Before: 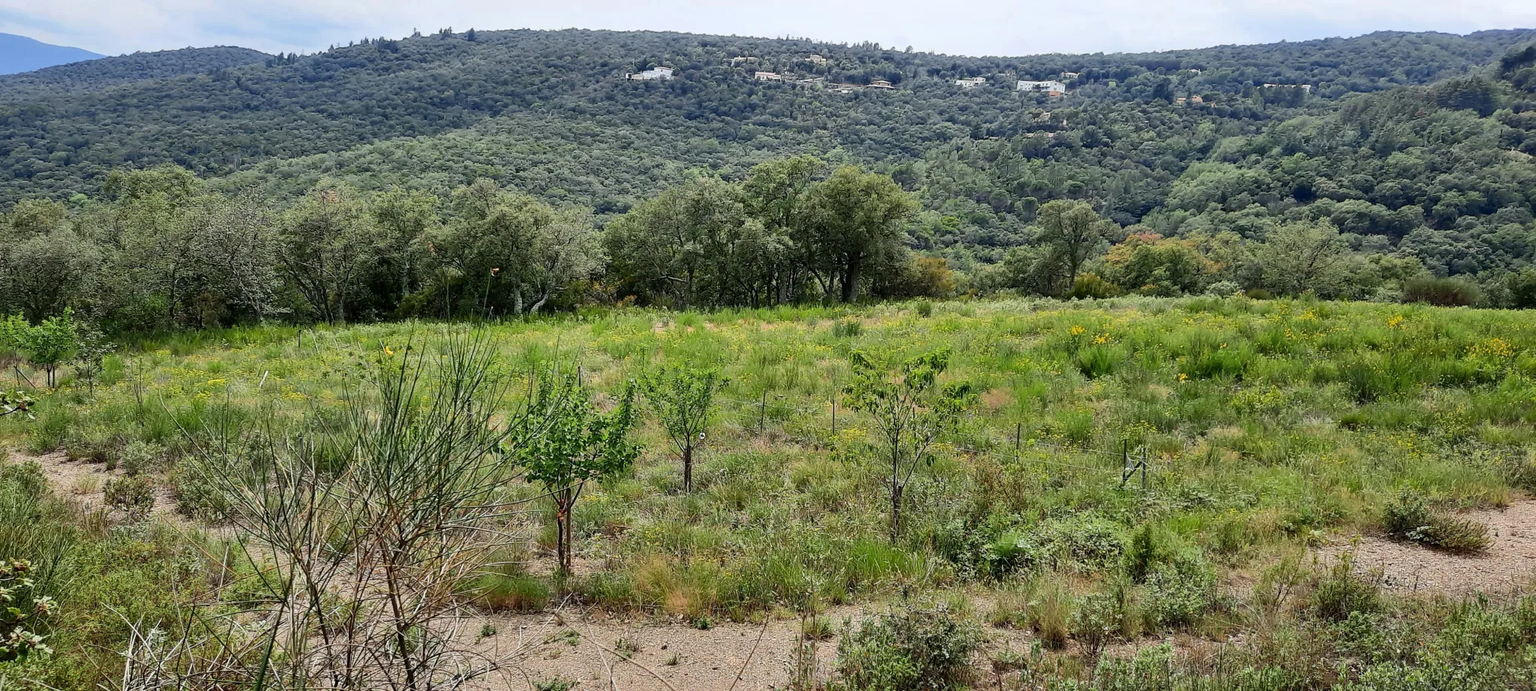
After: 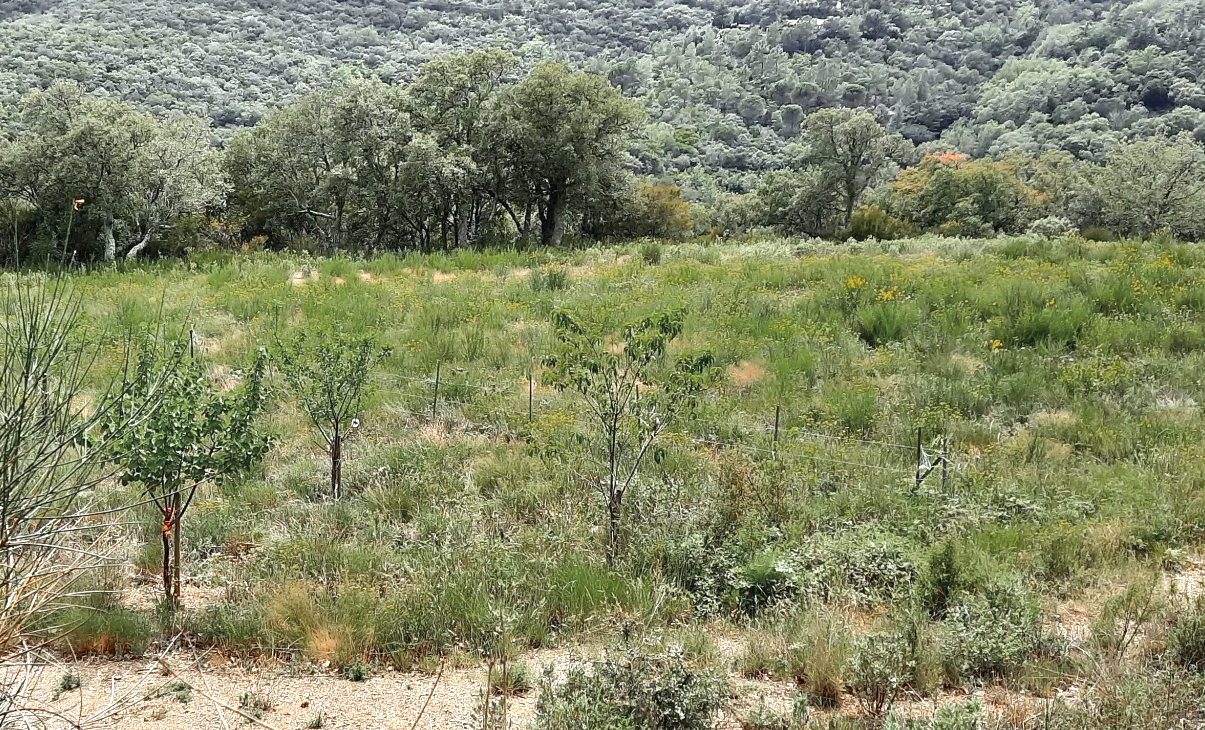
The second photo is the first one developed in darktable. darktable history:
exposure: black level correction 0, exposure 1.199 EV, compensate exposure bias true, compensate highlight preservation false
color zones: curves: ch0 [(0, 0.48) (0.209, 0.398) (0.305, 0.332) (0.429, 0.493) (0.571, 0.5) (0.714, 0.5) (0.857, 0.5) (1, 0.48)]; ch1 [(0, 0.736) (0.143, 0.625) (0.225, 0.371) (0.429, 0.256) (0.571, 0.241) (0.714, 0.213) (0.857, 0.48) (1, 0.736)]; ch2 [(0, 0.448) (0.143, 0.498) (0.286, 0.5) (0.429, 0.5) (0.571, 0.5) (0.714, 0.5) (0.857, 0.5) (1, 0.448)]
crop and rotate: left 28.386%, top 17.167%, right 12.729%, bottom 3.463%
